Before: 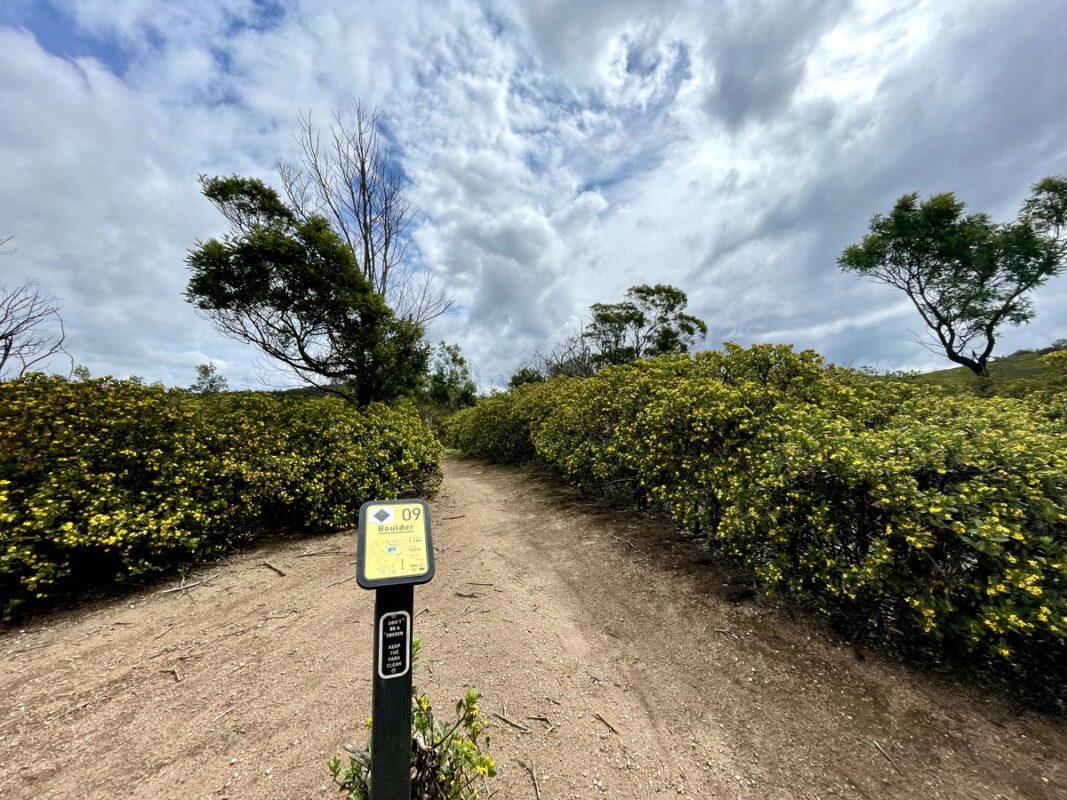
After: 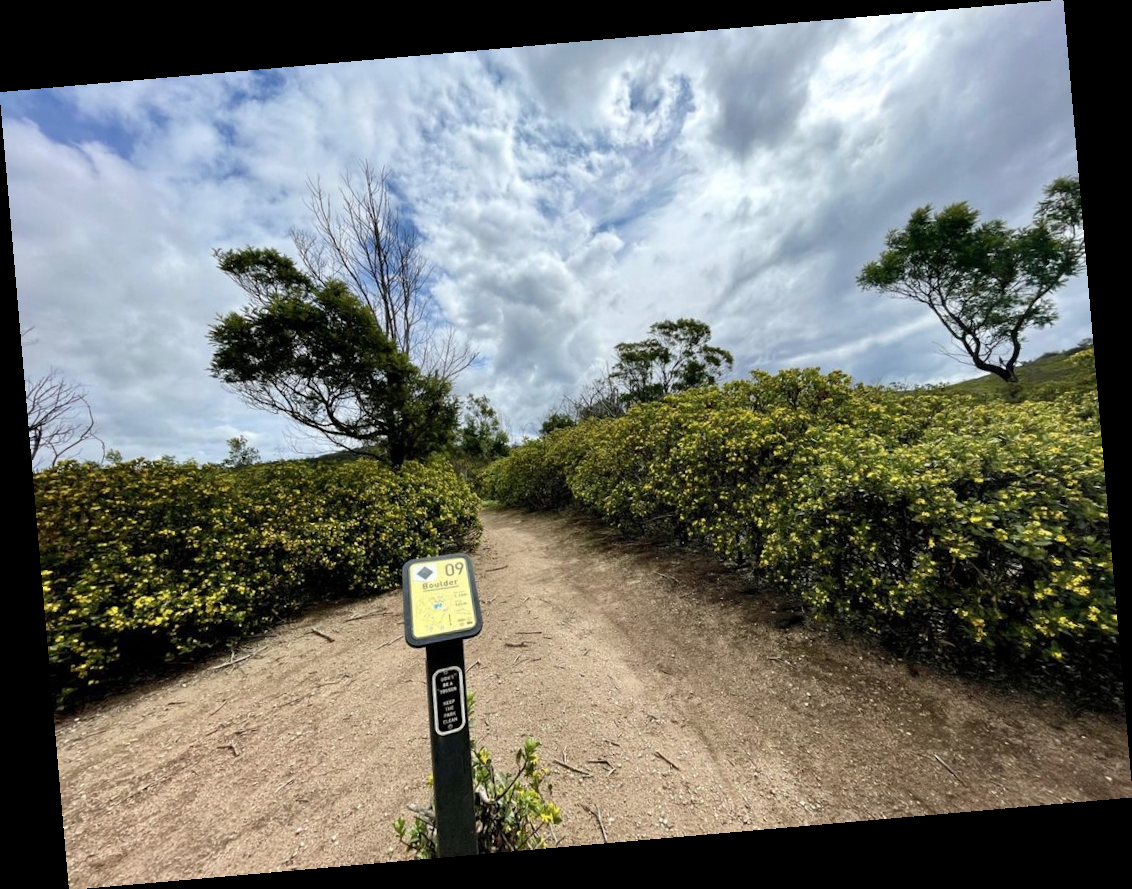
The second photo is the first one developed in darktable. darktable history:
rotate and perspective: rotation -4.98°, automatic cropping off
contrast brightness saturation: contrast 0.01, saturation -0.05
